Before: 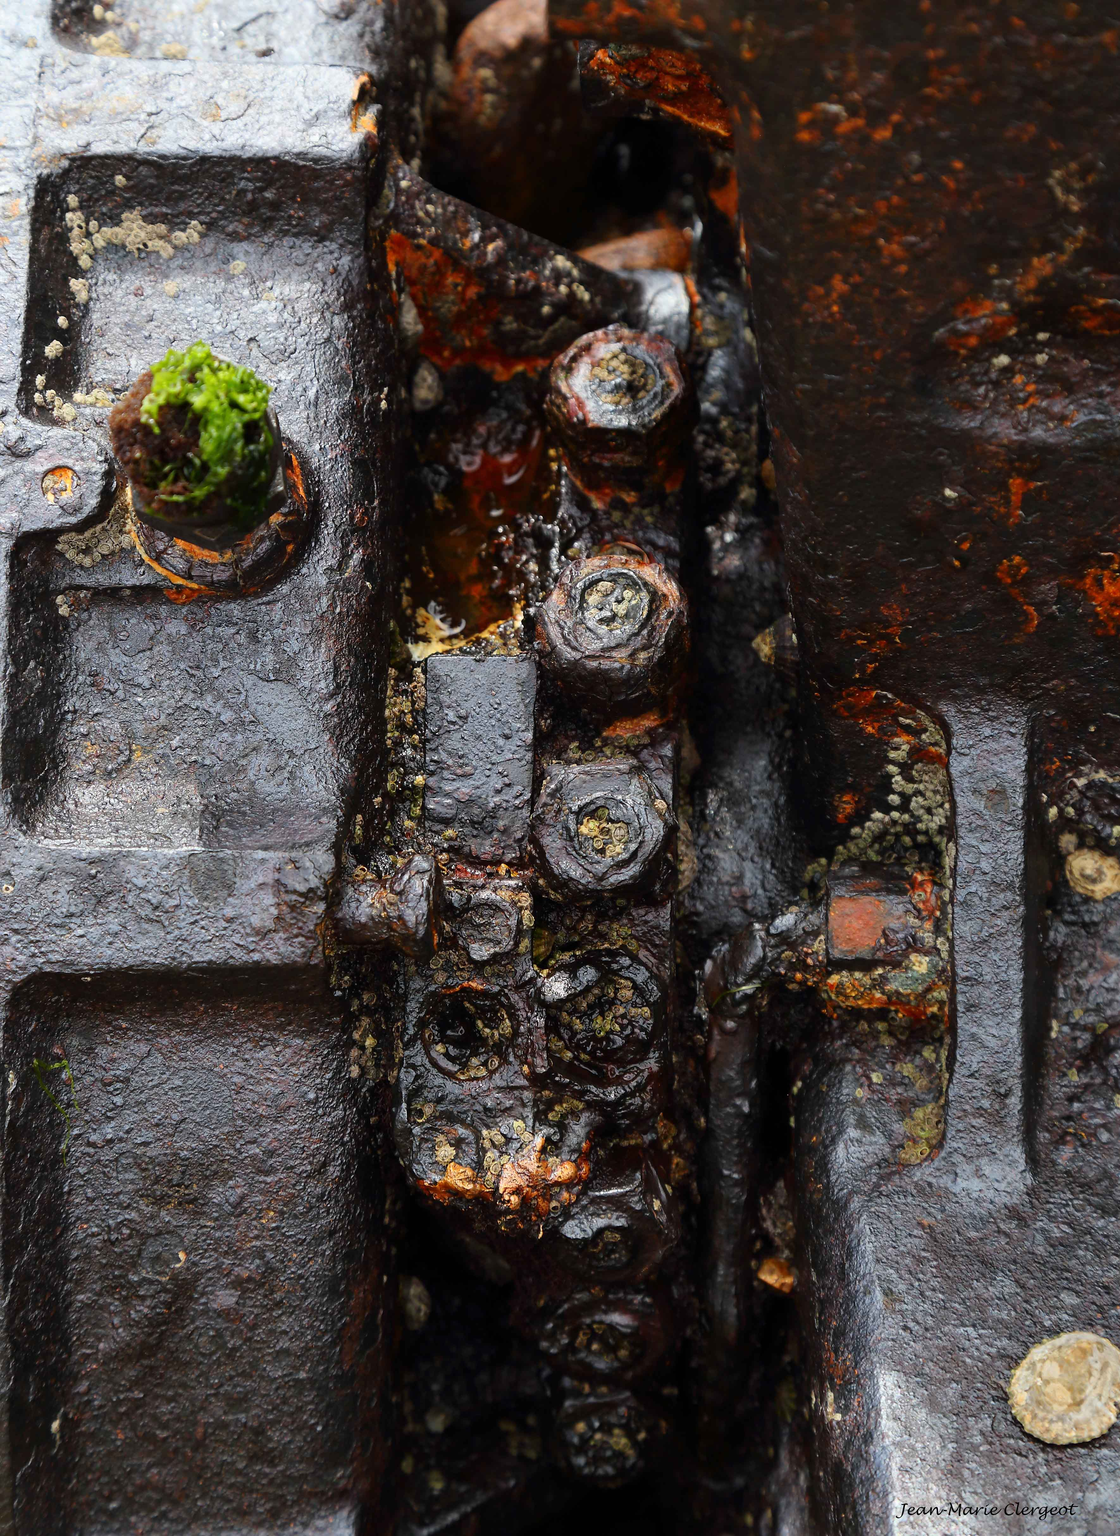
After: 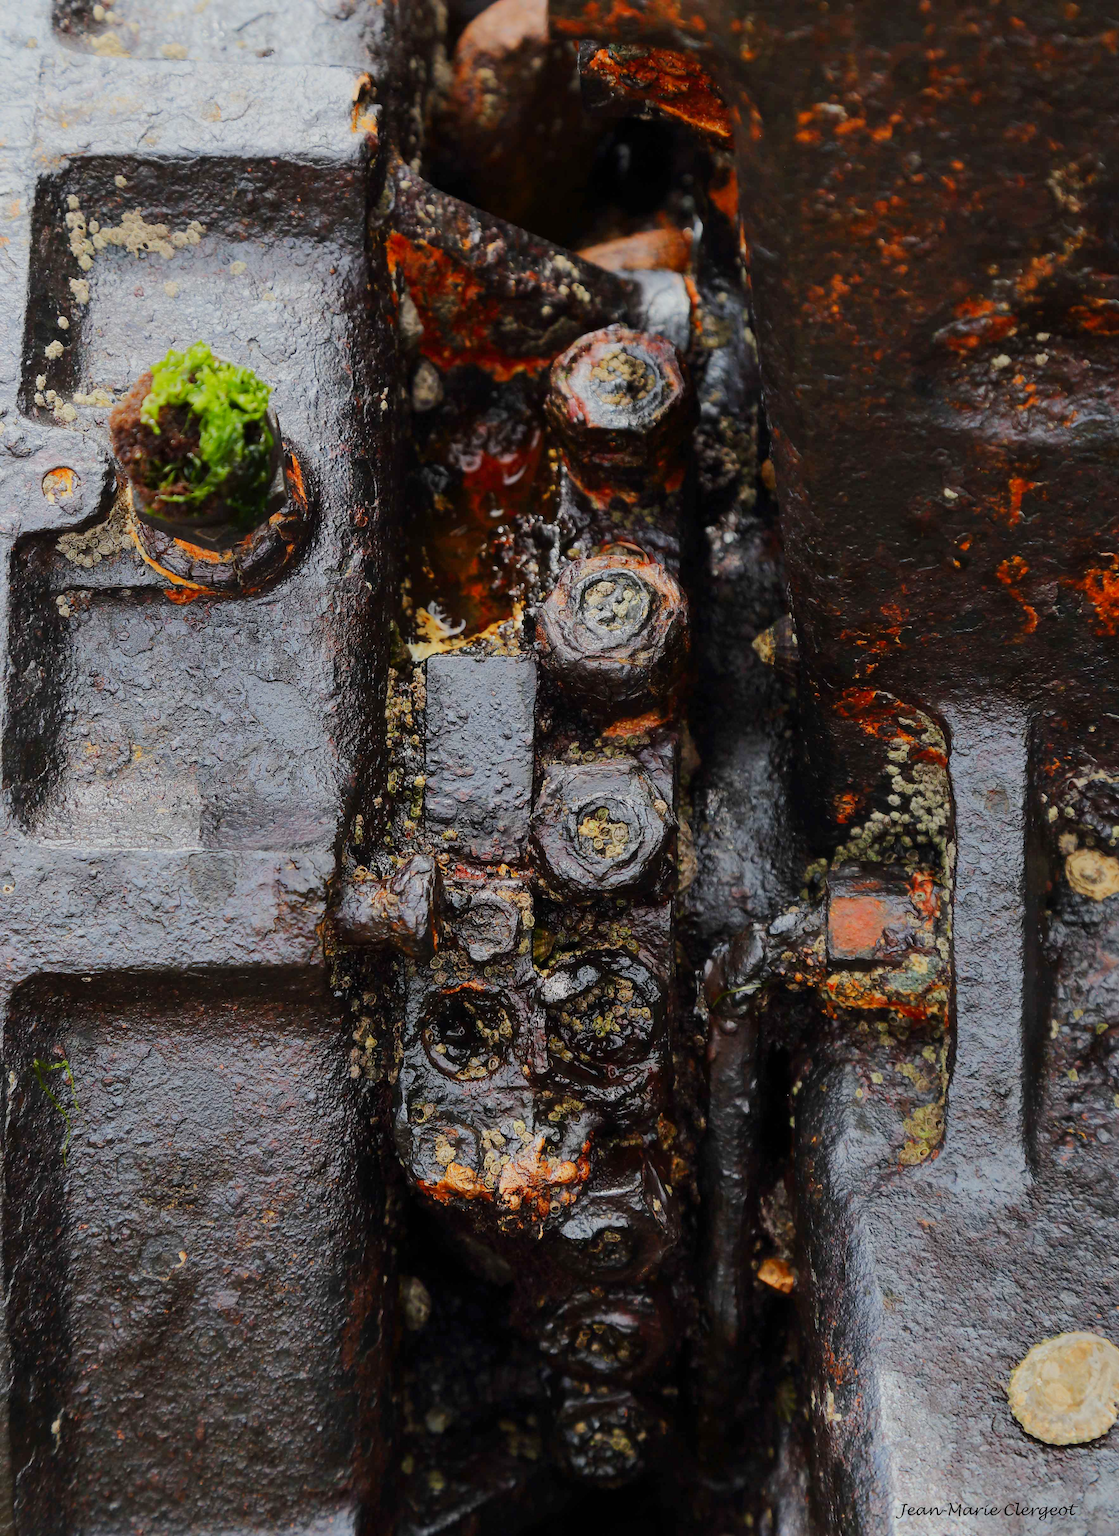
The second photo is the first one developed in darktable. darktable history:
tone equalizer: -8 EV -0.035 EV, -7 EV 0.028 EV, -6 EV -0.008 EV, -5 EV 0.008 EV, -4 EV -0.037 EV, -3 EV -0.228 EV, -2 EV -0.687 EV, -1 EV -0.967 EV, +0 EV -0.955 EV, edges refinement/feathering 500, mask exposure compensation -1.57 EV, preserve details no
tone curve: curves: ch0 [(0, 0) (0.739, 0.837) (1, 1)]; ch1 [(0, 0) (0.226, 0.261) (0.383, 0.397) (0.462, 0.473) (0.498, 0.502) (0.521, 0.52) (0.578, 0.57) (1, 1)]; ch2 [(0, 0) (0.438, 0.456) (0.5, 0.5) (0.547, 0.557) (0.597, 0.58) (0.629, 0.603) (1, 1)], preserve colors none
